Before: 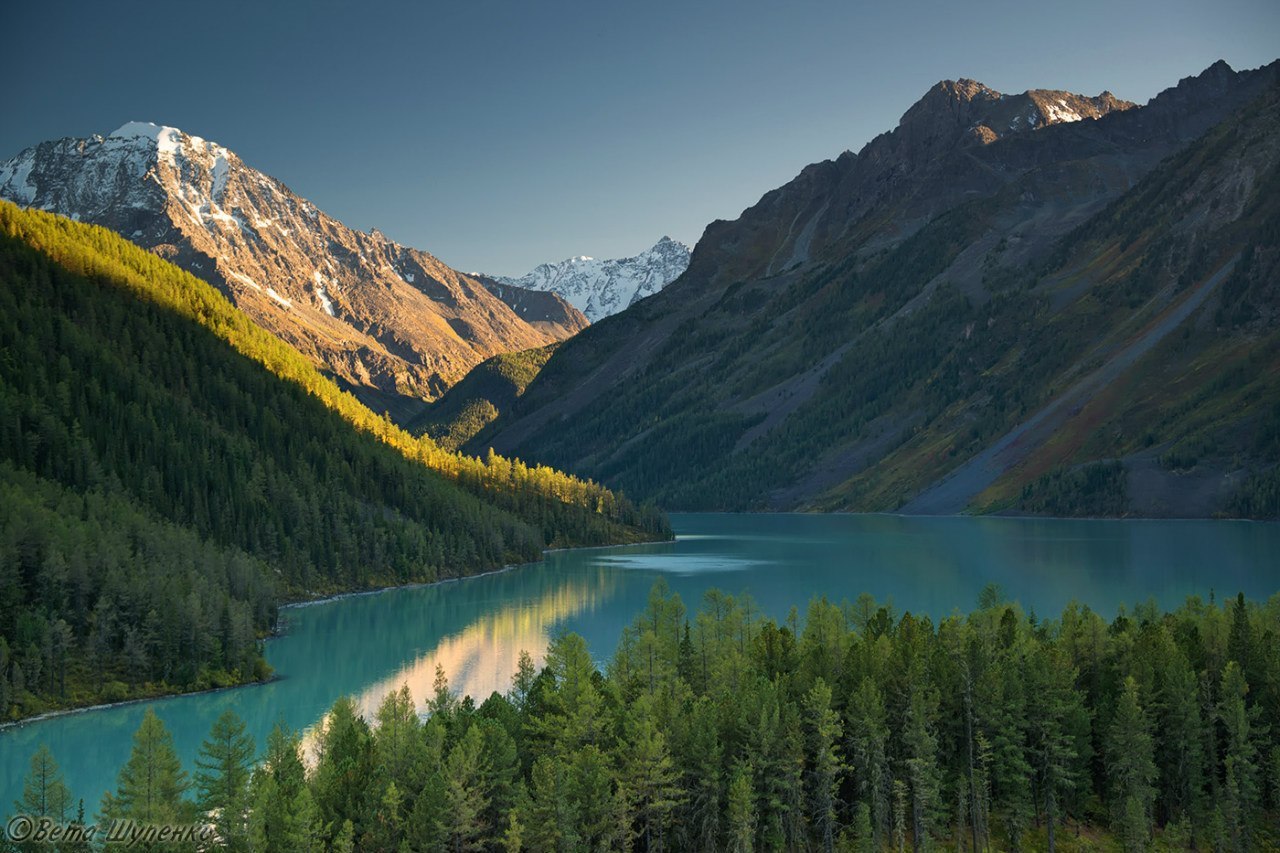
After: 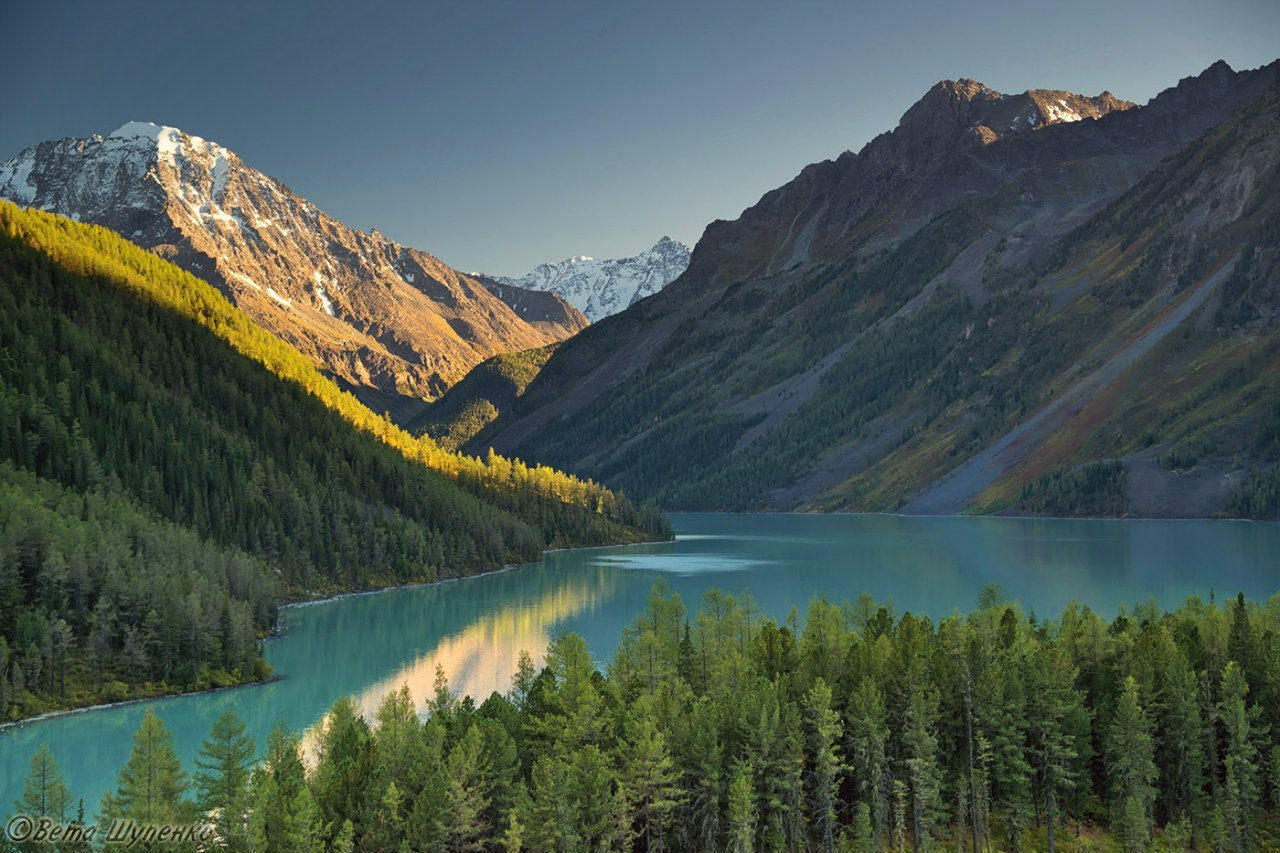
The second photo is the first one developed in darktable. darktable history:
shadows and highlights: low approximation 0.01, soften with gaussian
color correction: highlights a* -1.07, highlights b* 4.48, shadows a* 3.6
